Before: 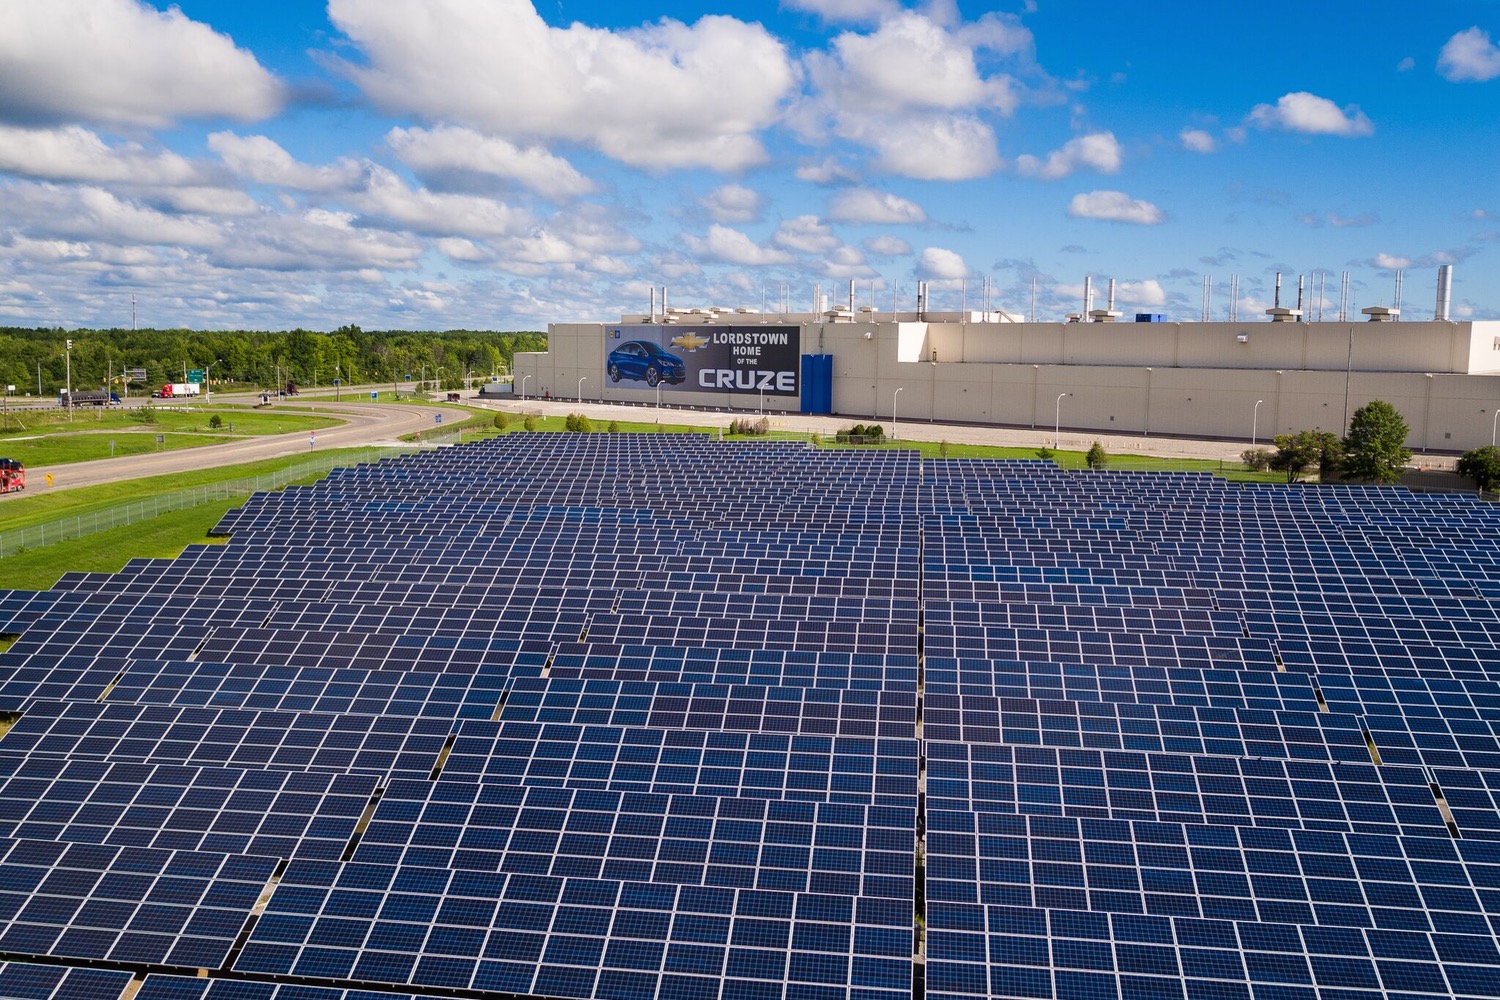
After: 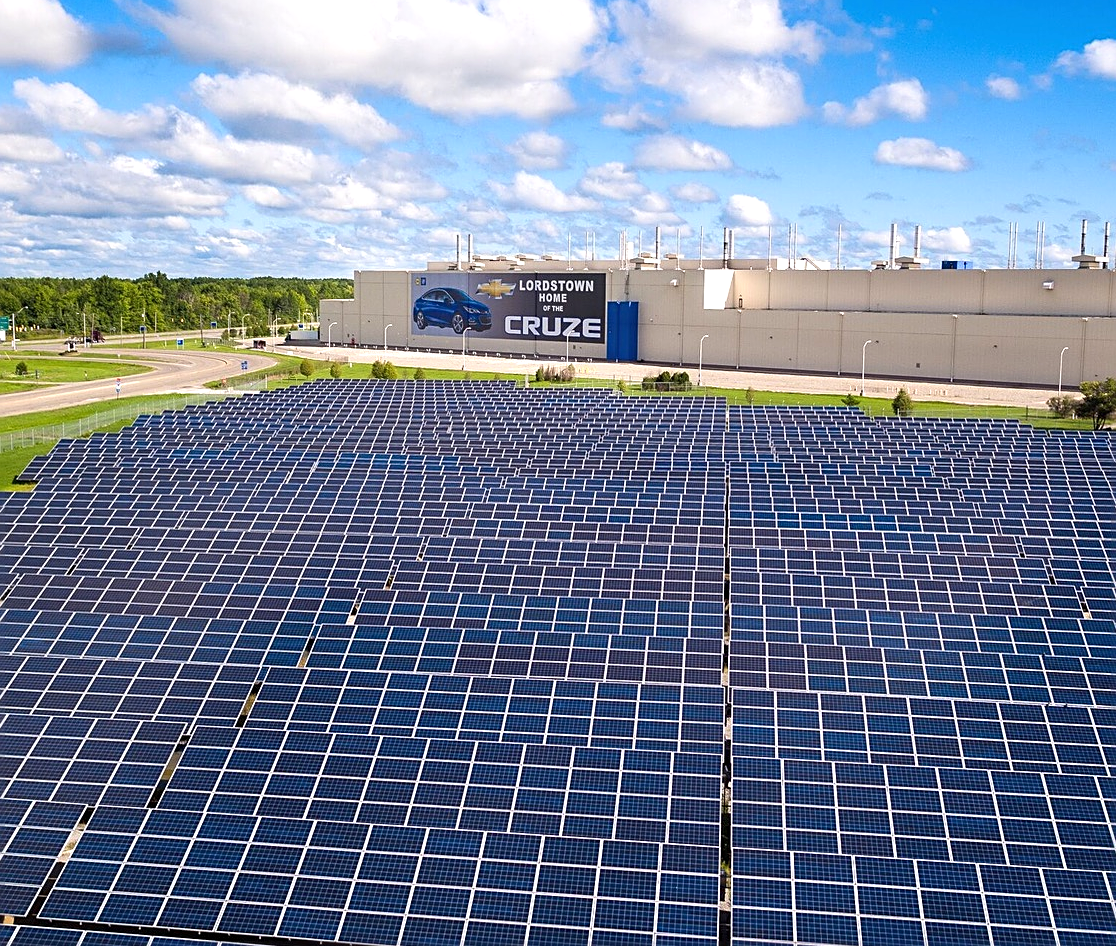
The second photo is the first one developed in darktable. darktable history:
exposure: black level correction 0, exposure 0.499 EV, compensate highlight preservation false
tone equalizer: mask exposure compensation -0.515 EV
sharpen: on, module defaults
crop and rotate: left 12.984%, top 5.308%, right 12.591%
